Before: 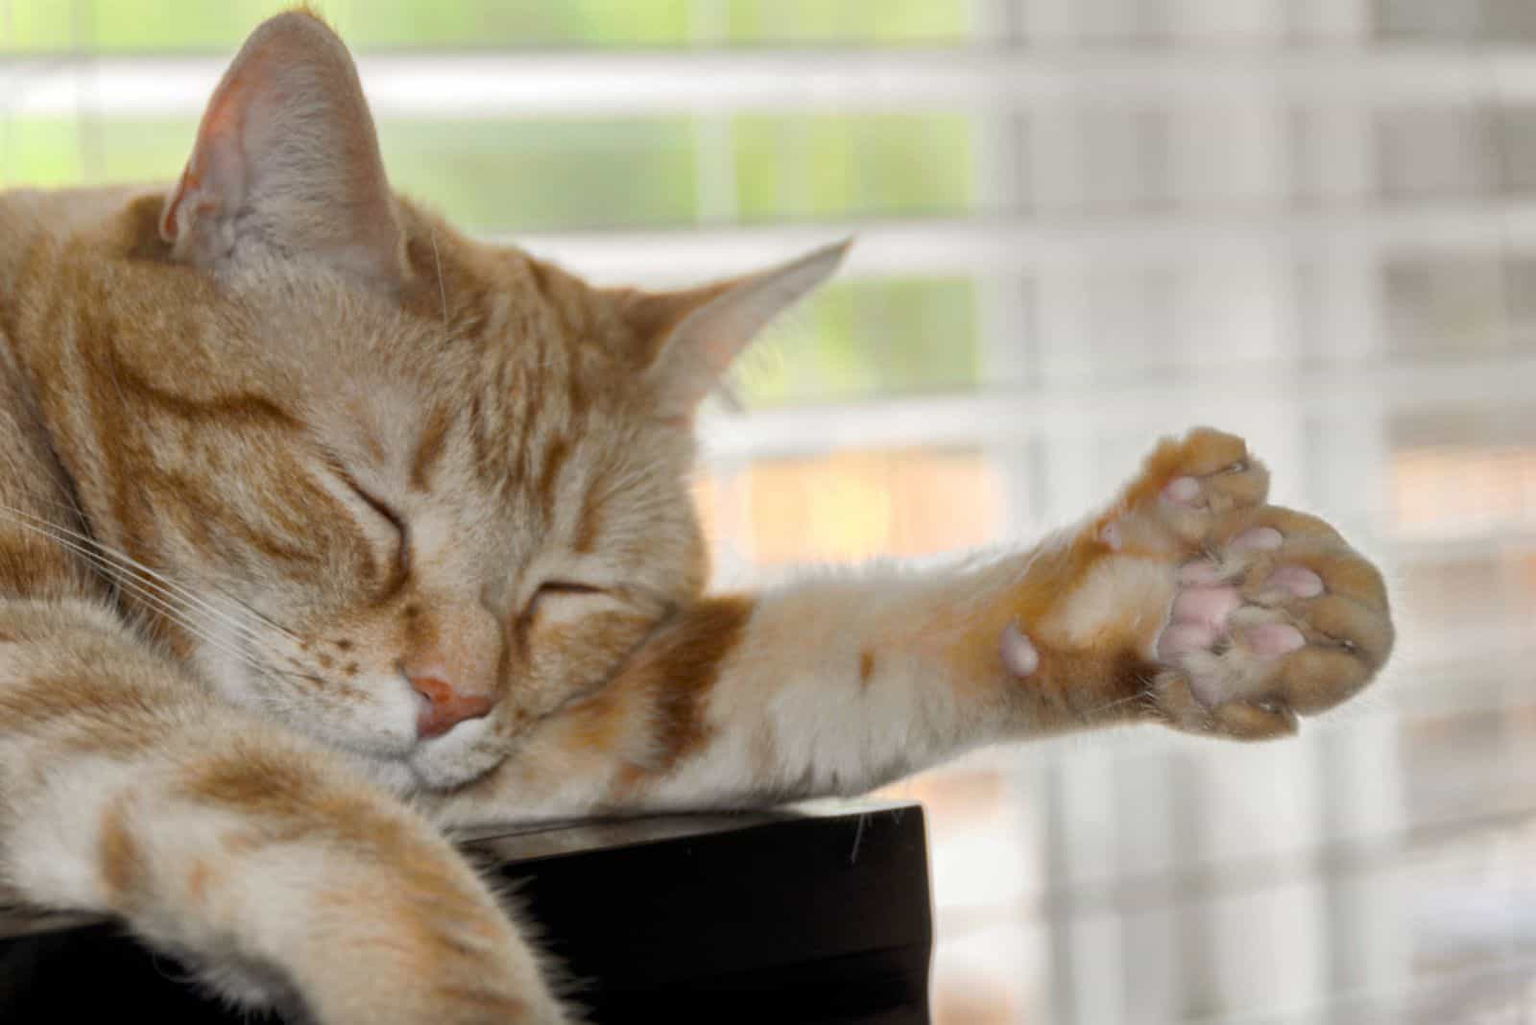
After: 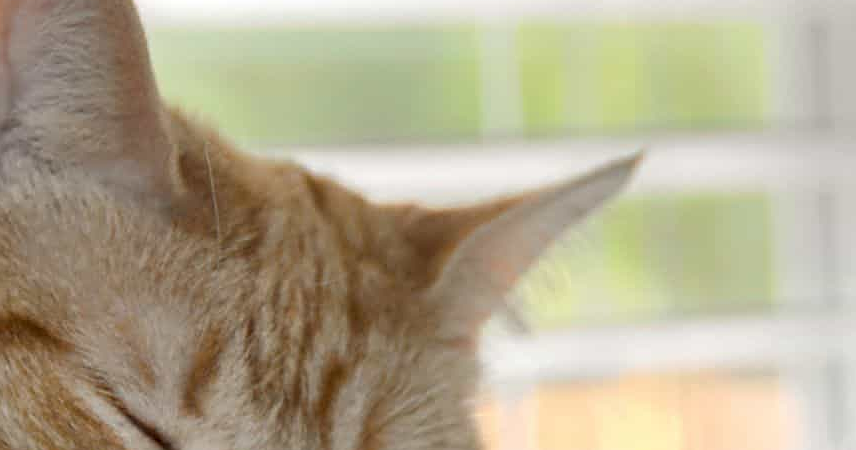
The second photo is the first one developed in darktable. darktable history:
sharpen: amount 0.493
crop: left 15.327%, top 9.055%, right 31.157%, bottom 48.754%
